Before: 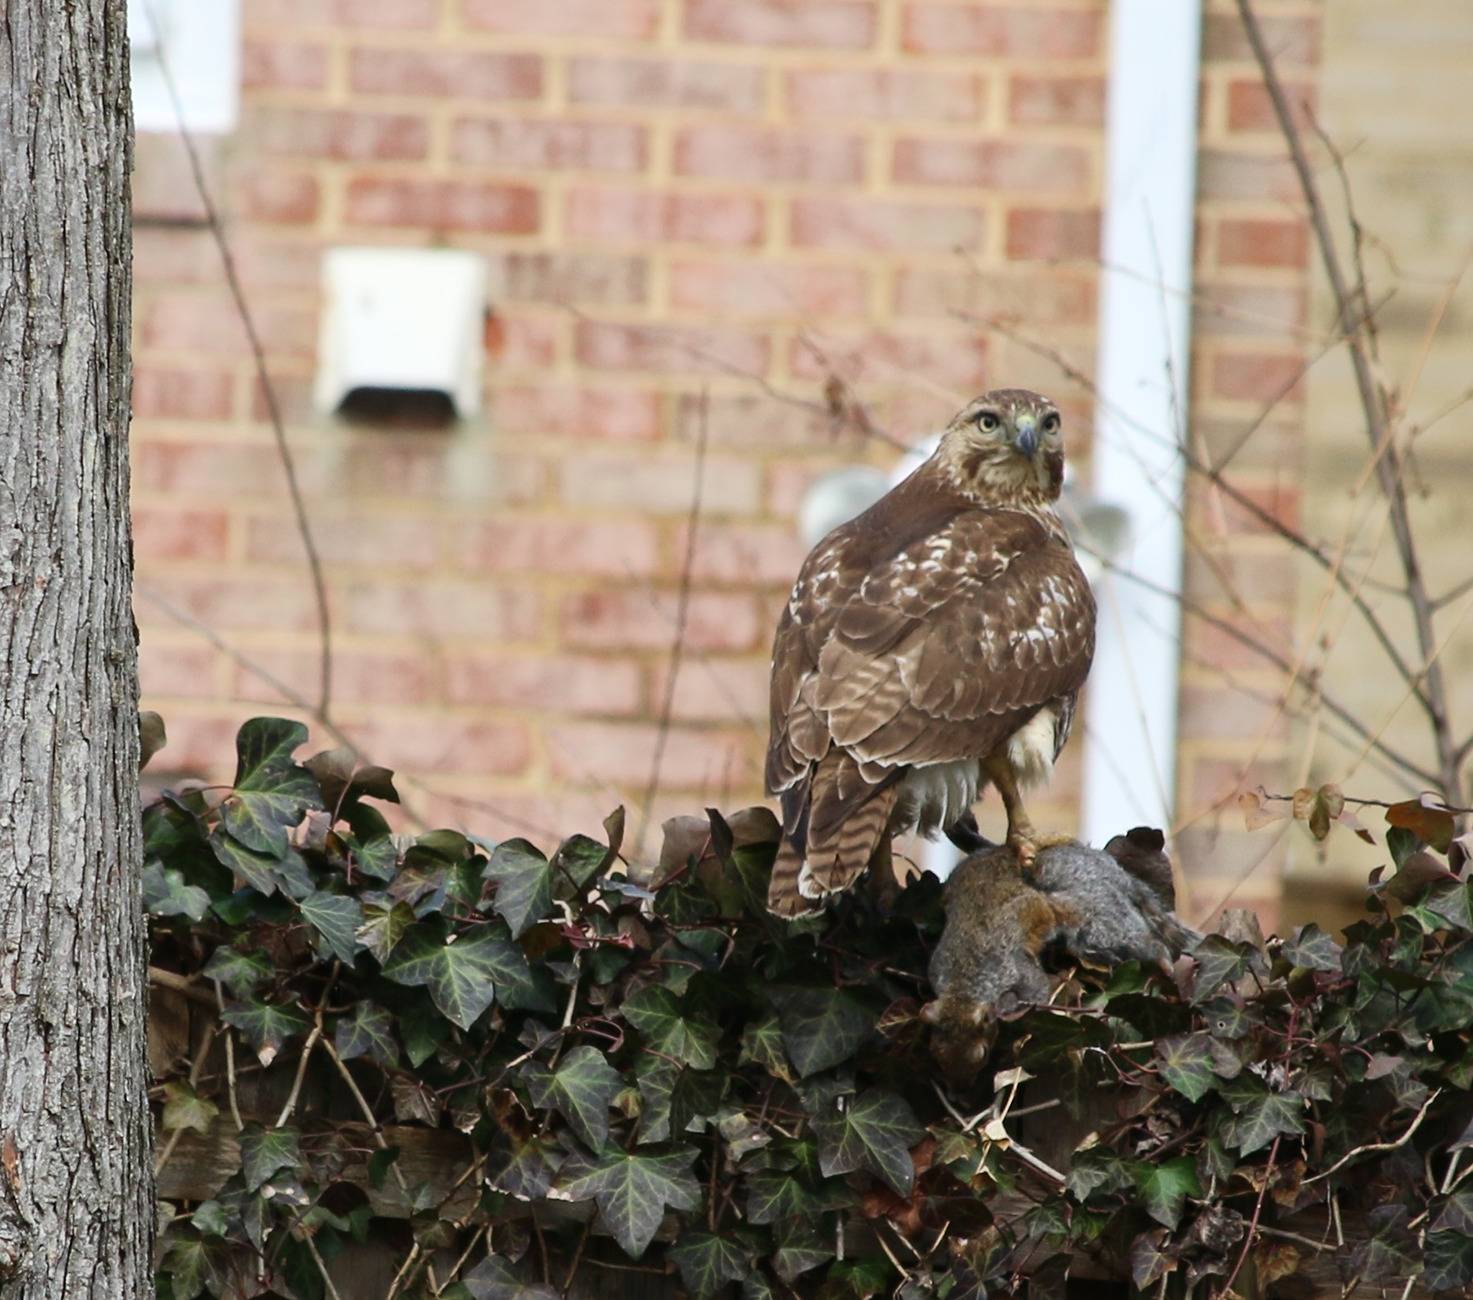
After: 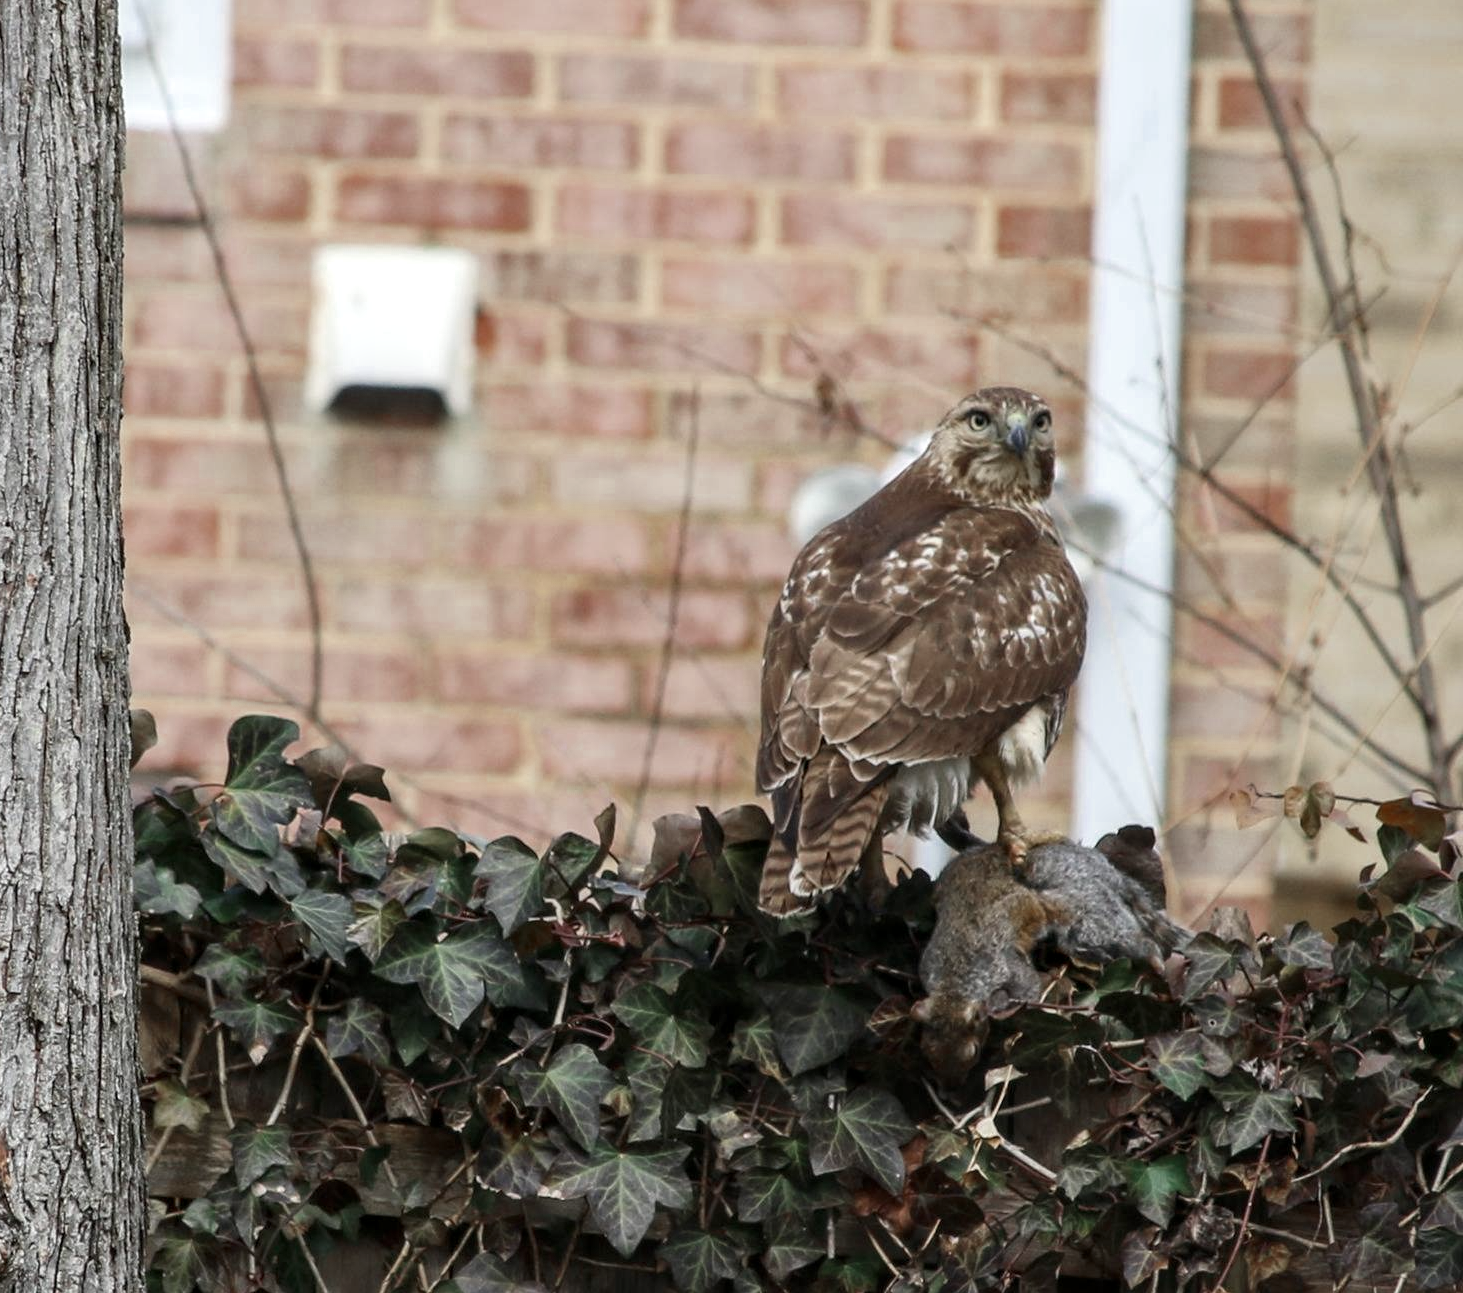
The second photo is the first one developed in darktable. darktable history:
color zones: curves: ch0 [(0, 0.5) (0.125, 0.4) (0.25, 0.5) (0.375, 0.4) (0.5, 0.4) (0.625, 0.35) (0.75, 0.35) (0.875, 0.5)]; ch1 [(0, 0.35) (0.125, 0.45) (0.25, 0.35) (0.375, 0.35) (0.5, 0.35) (0.625, 0.35) (0.75, 0.45) (0.875, 0.35)]; ch2 [(0, 0.6) (0.125, 0.5) (0.25, 0.5) (0.375, 0.6) (0.5, 0.6) (0.625, 0.5) (0.75, 0.5) (0.875, 0.5)]
local contrast: on, module defaults
crop and rotate: left 0.614%, top 0.179%, bottom 0.309%
